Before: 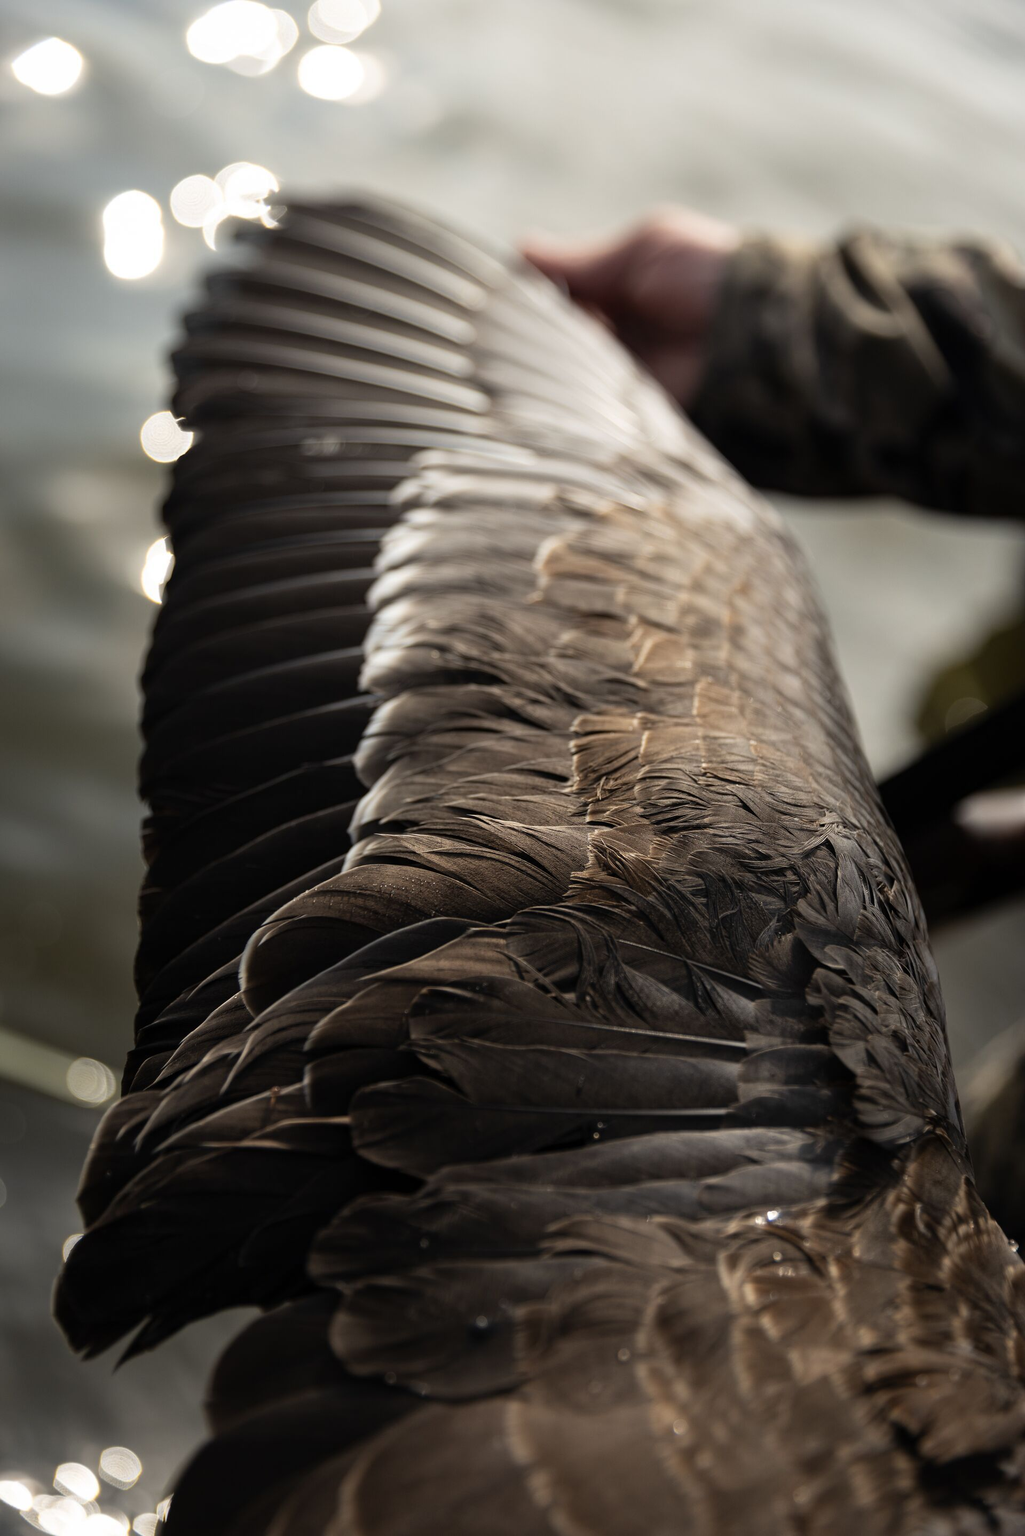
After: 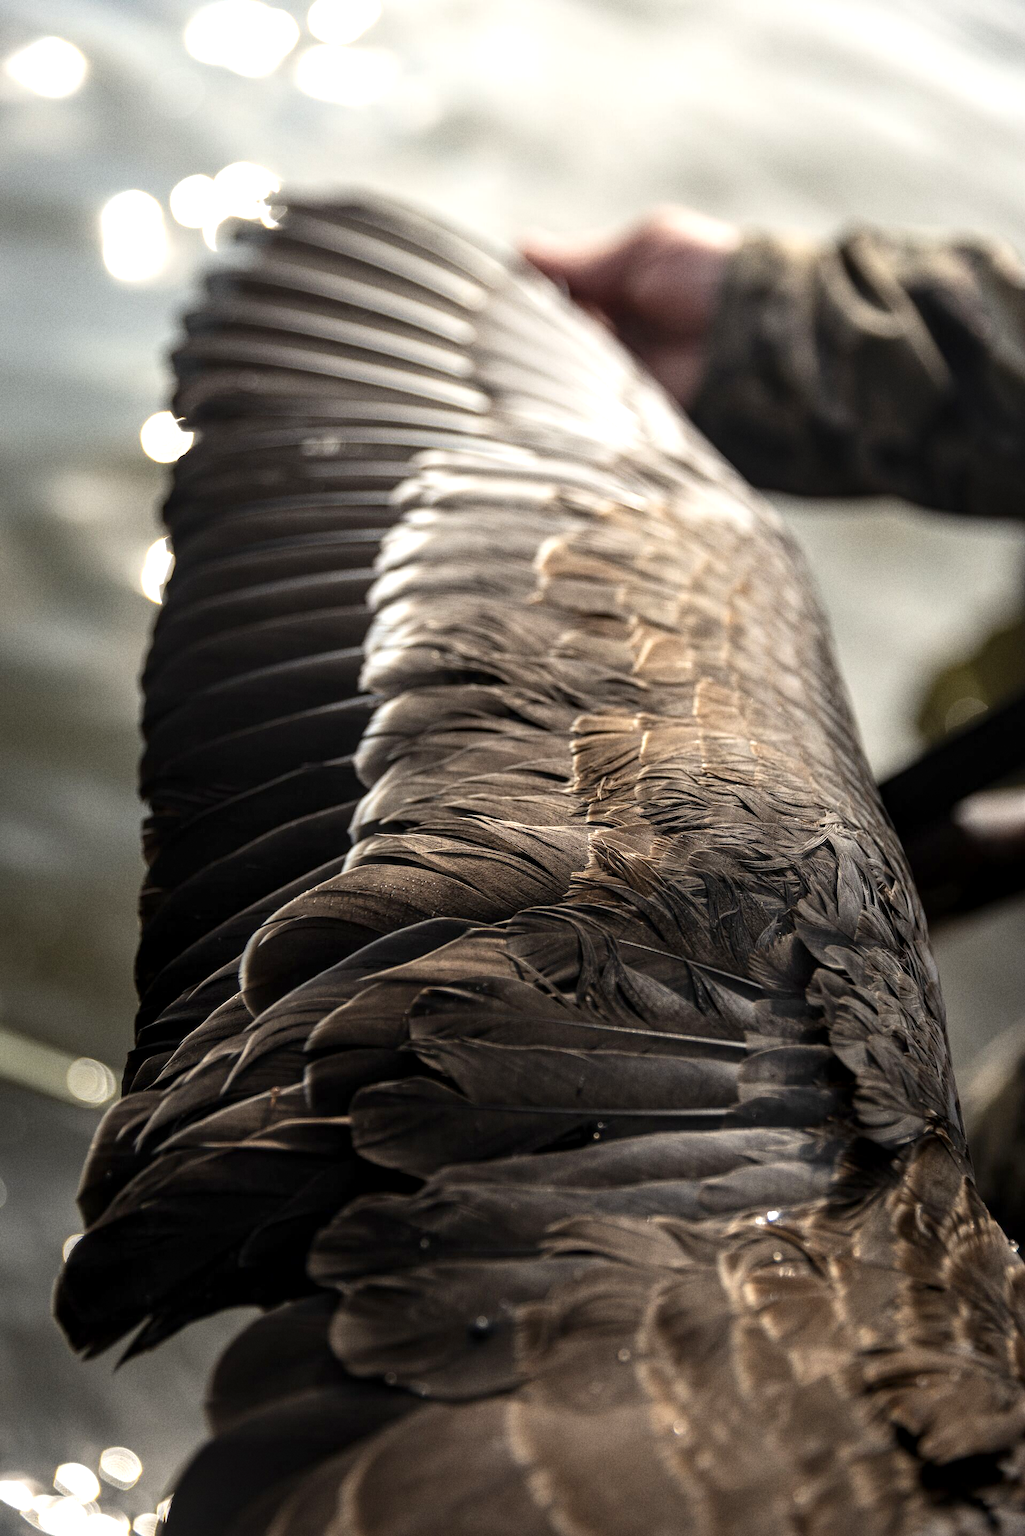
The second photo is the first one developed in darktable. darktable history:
exposure: exposure 0.6 EV, compensate highlight preservation false
local contrast: on, module defaults
grain: on, module defaults
